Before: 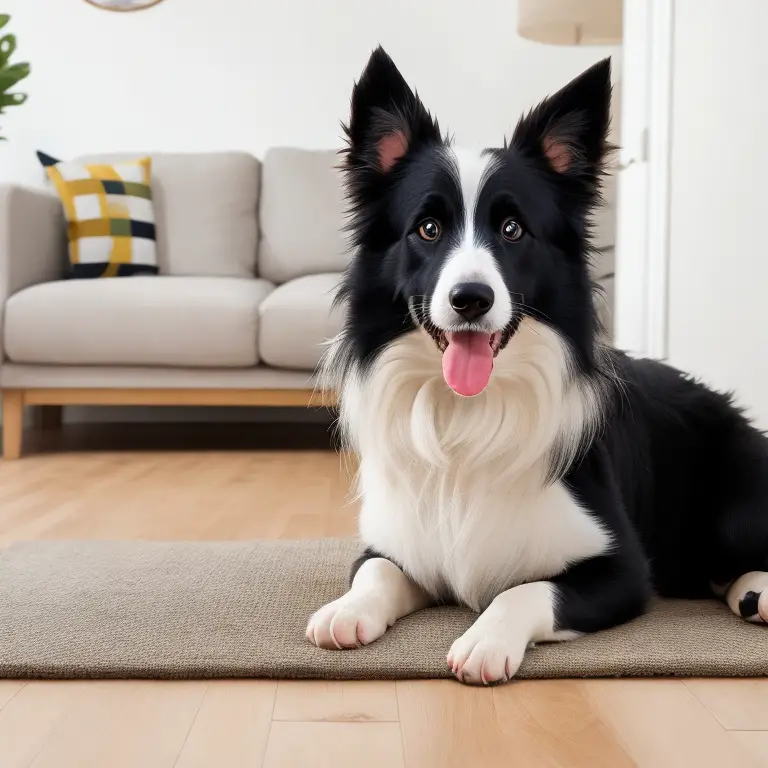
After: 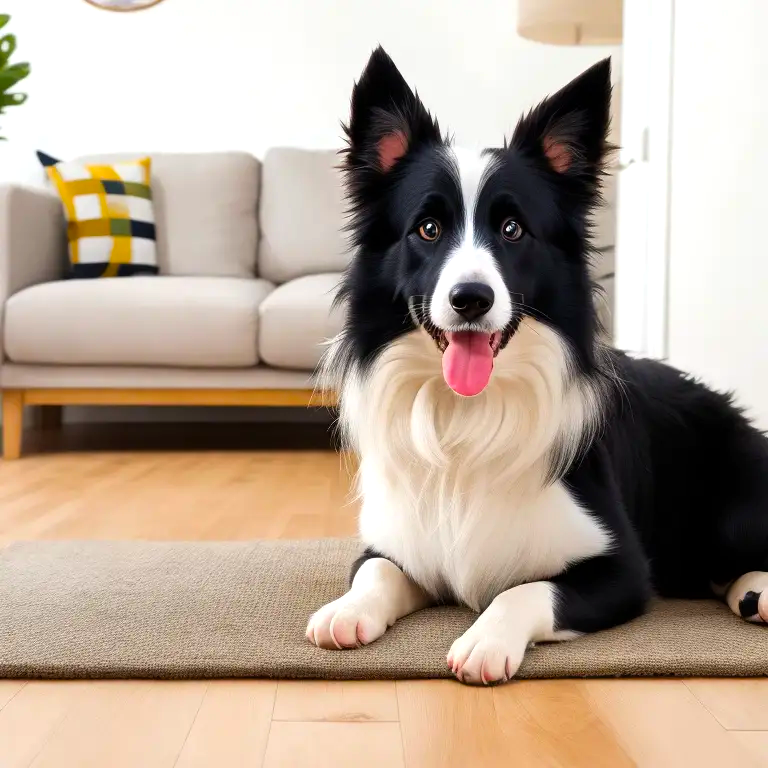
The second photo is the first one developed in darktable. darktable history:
color balance rgb: linear chroma grading › global chroma 3.45%, perceptual saturation grading › global saturation 11.24%, perceptual brilliance grading › global brilliance 3.04%, global vibrance 2.8%
color balance: contrast 6.48%, output saturation 113.3%
